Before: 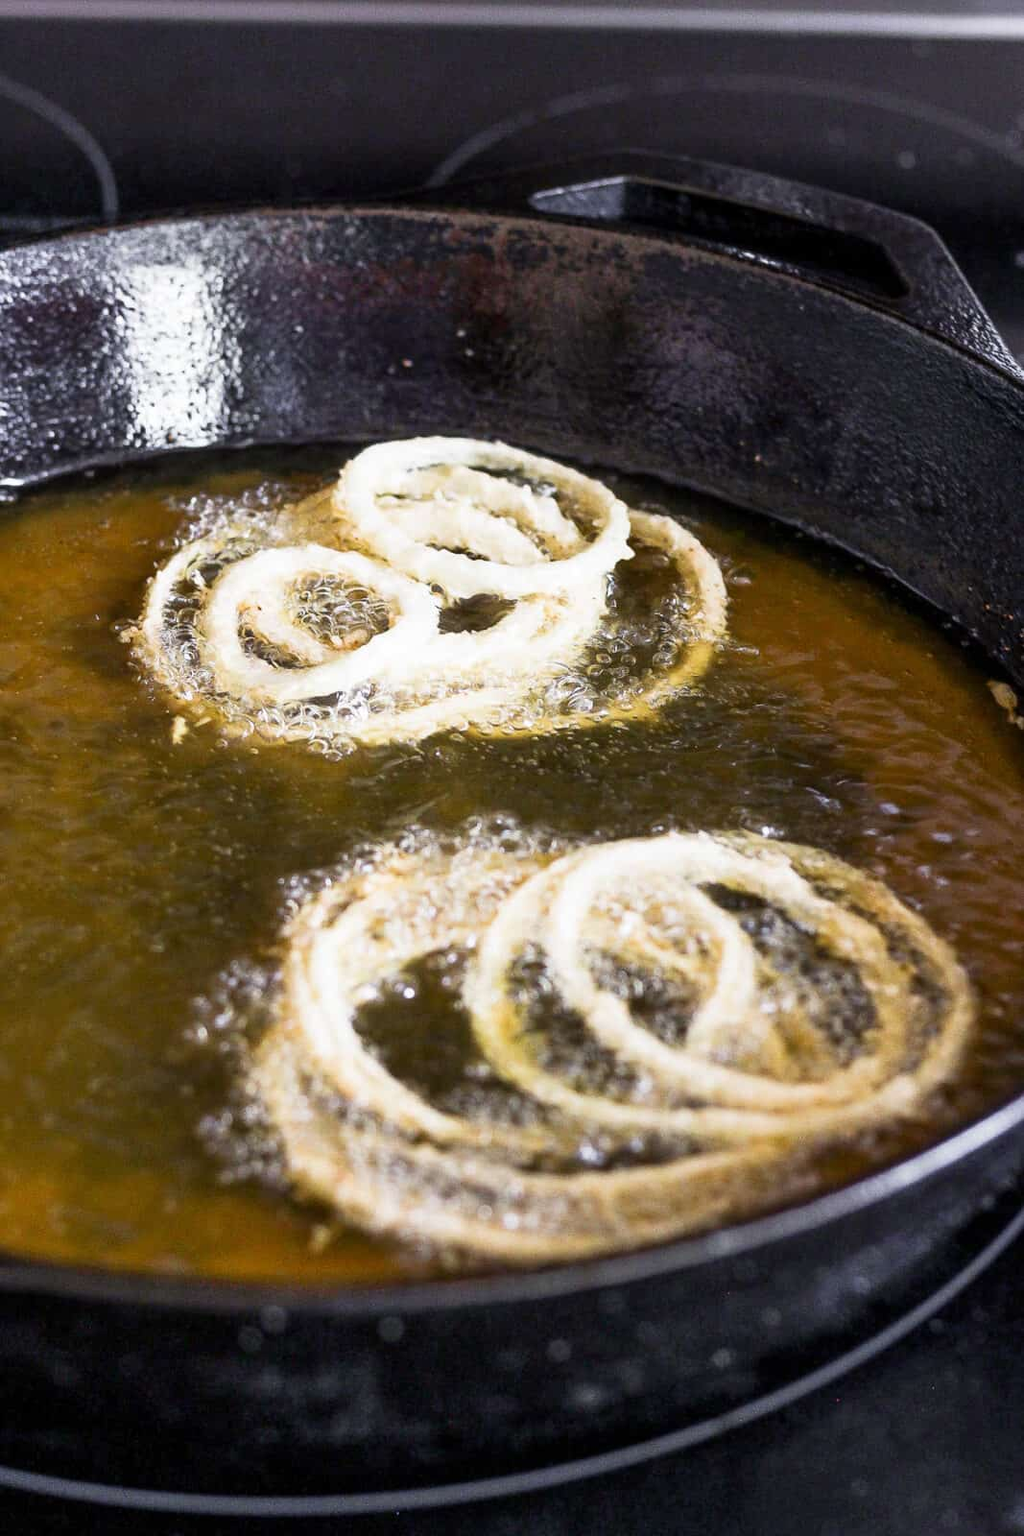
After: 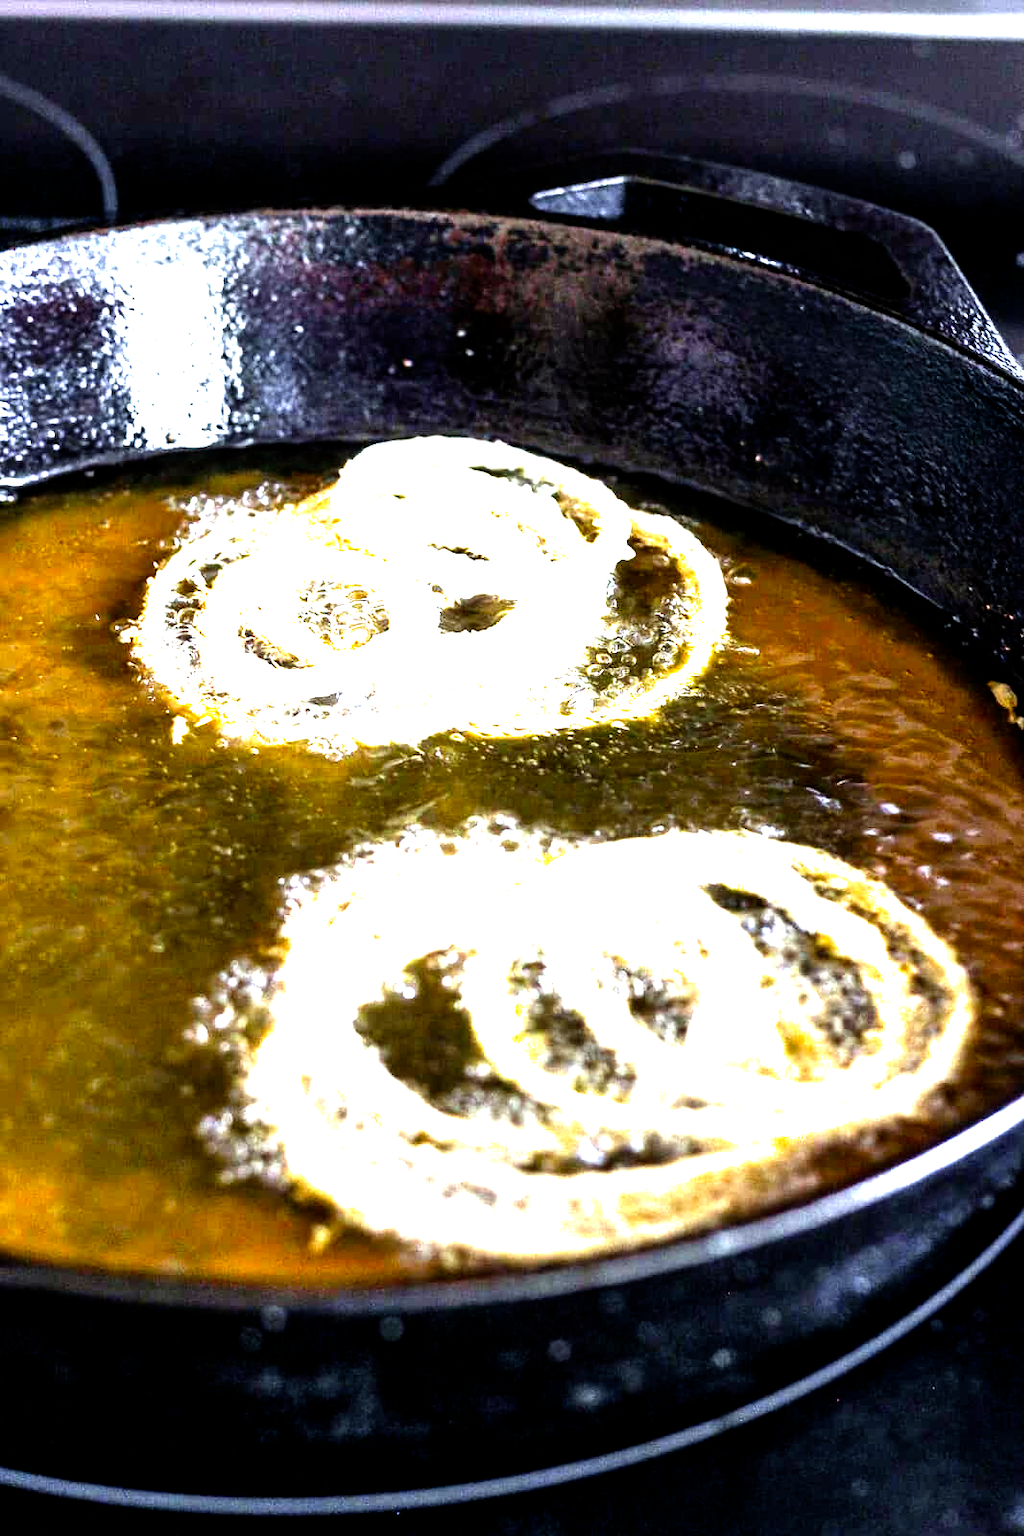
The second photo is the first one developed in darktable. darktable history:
color calibration: illuminant as shot in camera, x 0.36, y 0.362, temperature 4596.38 K
exposure: exposure 1.158 EV, compensate highlight preservation false
filmic rgb: black relative exposure -8.24 EV, white relative exposure 2.22 EV, threshold 5.94 EV, hardness 7.18, latitude 86.2%, contrast 1.71, highlights saturation mix -4.34%, shadows ↔ highlights balance -2.96%, preserve chrominance no, color science v5 (2021), enable highlight reconstruction true
